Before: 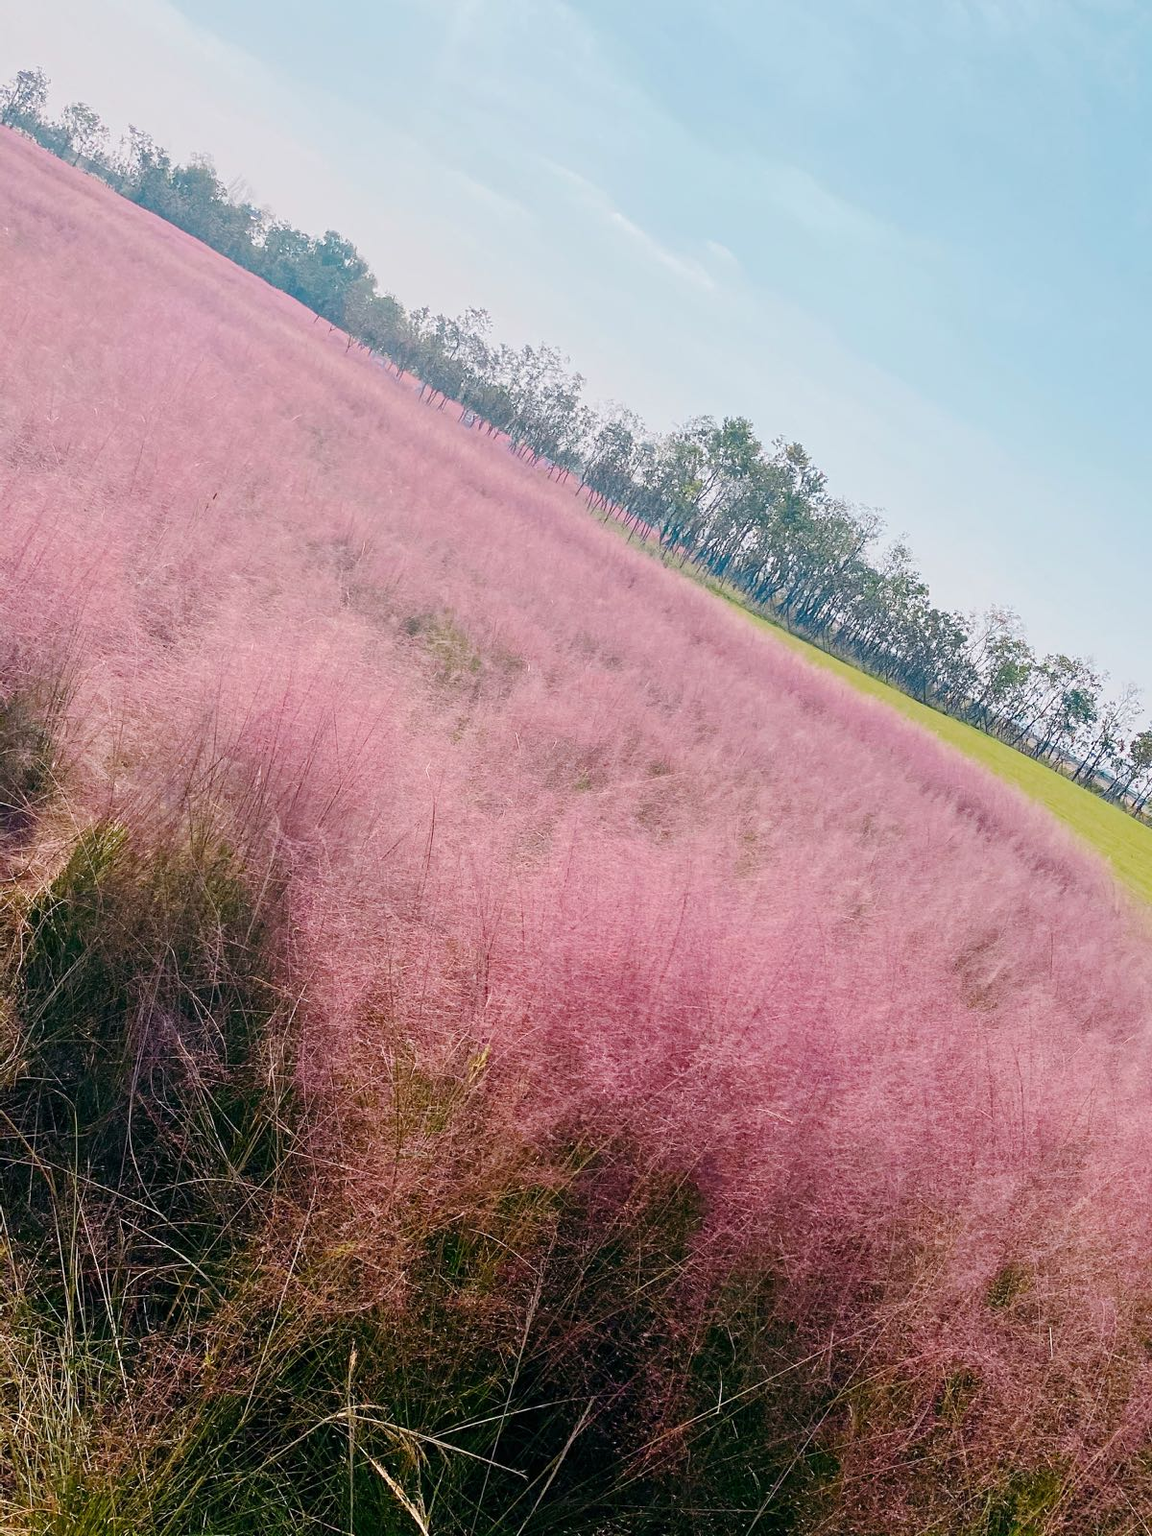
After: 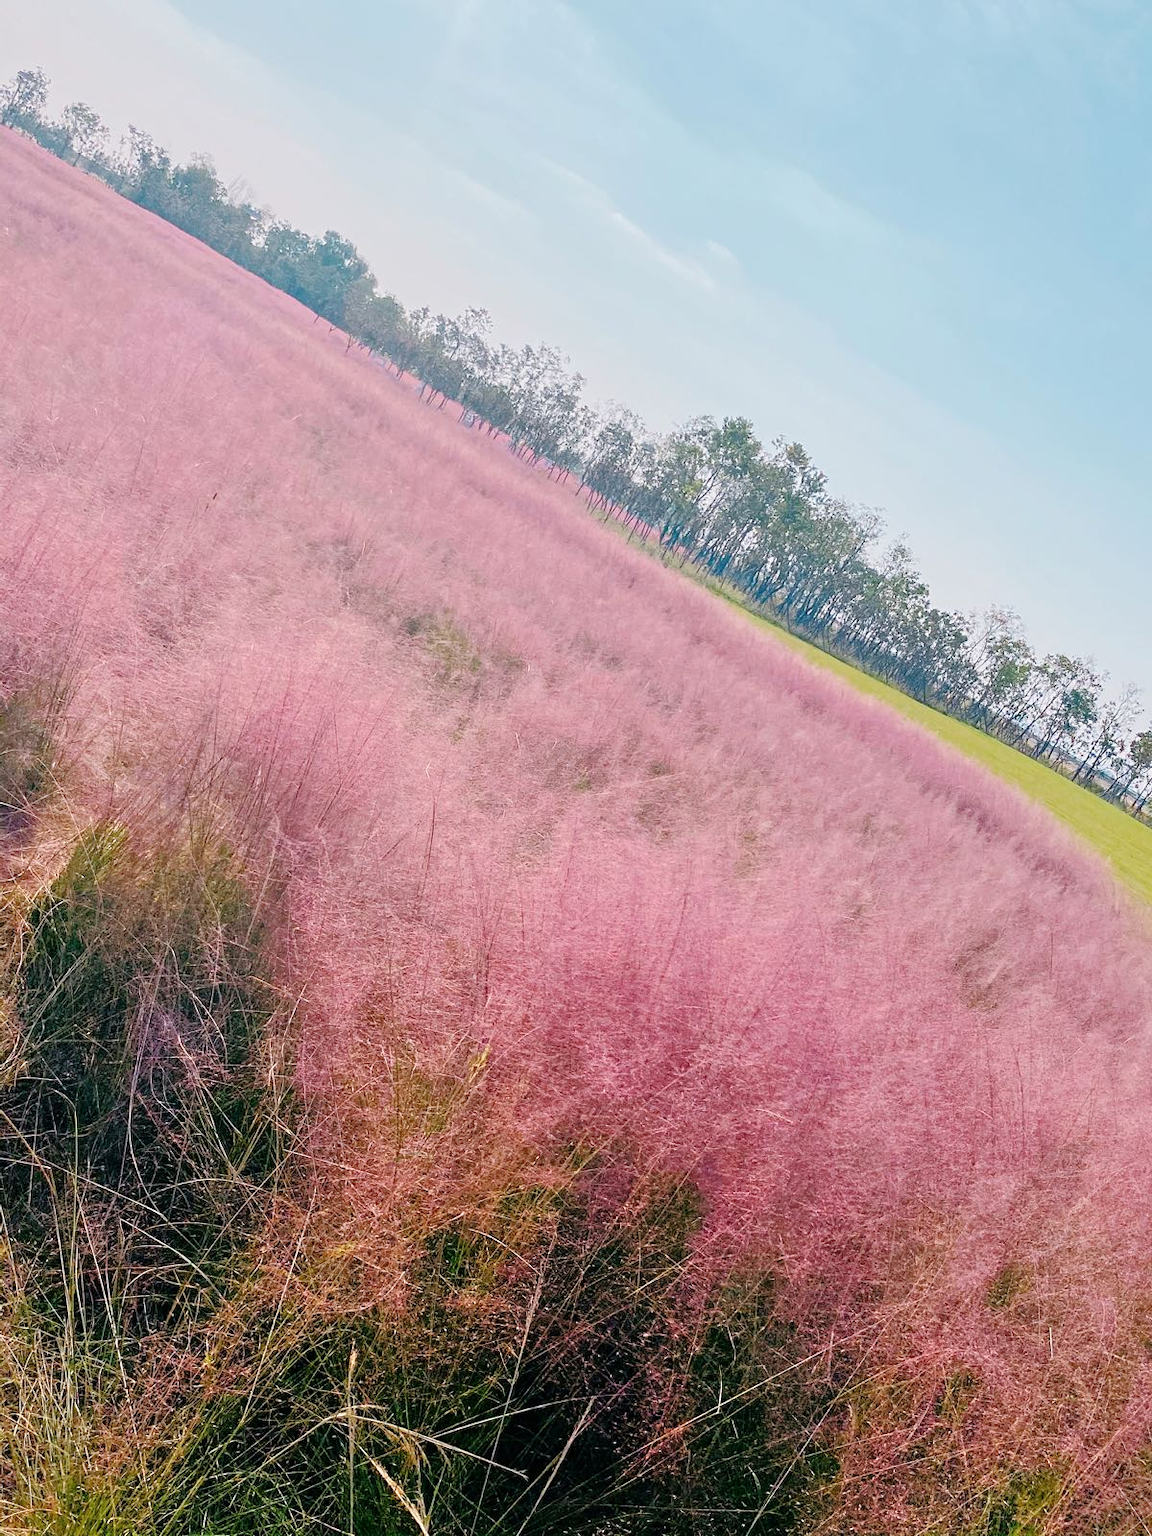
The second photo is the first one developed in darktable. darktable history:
tone equalizer: -7 EV 0.151 EV, -6 EV 0.598 EV, -5 EV 1.11 EV, -4 EV 1.35 EV, -3 EV 1.18 EV, -2 EV 0.6 EV, -1 EV 0.166 EV
